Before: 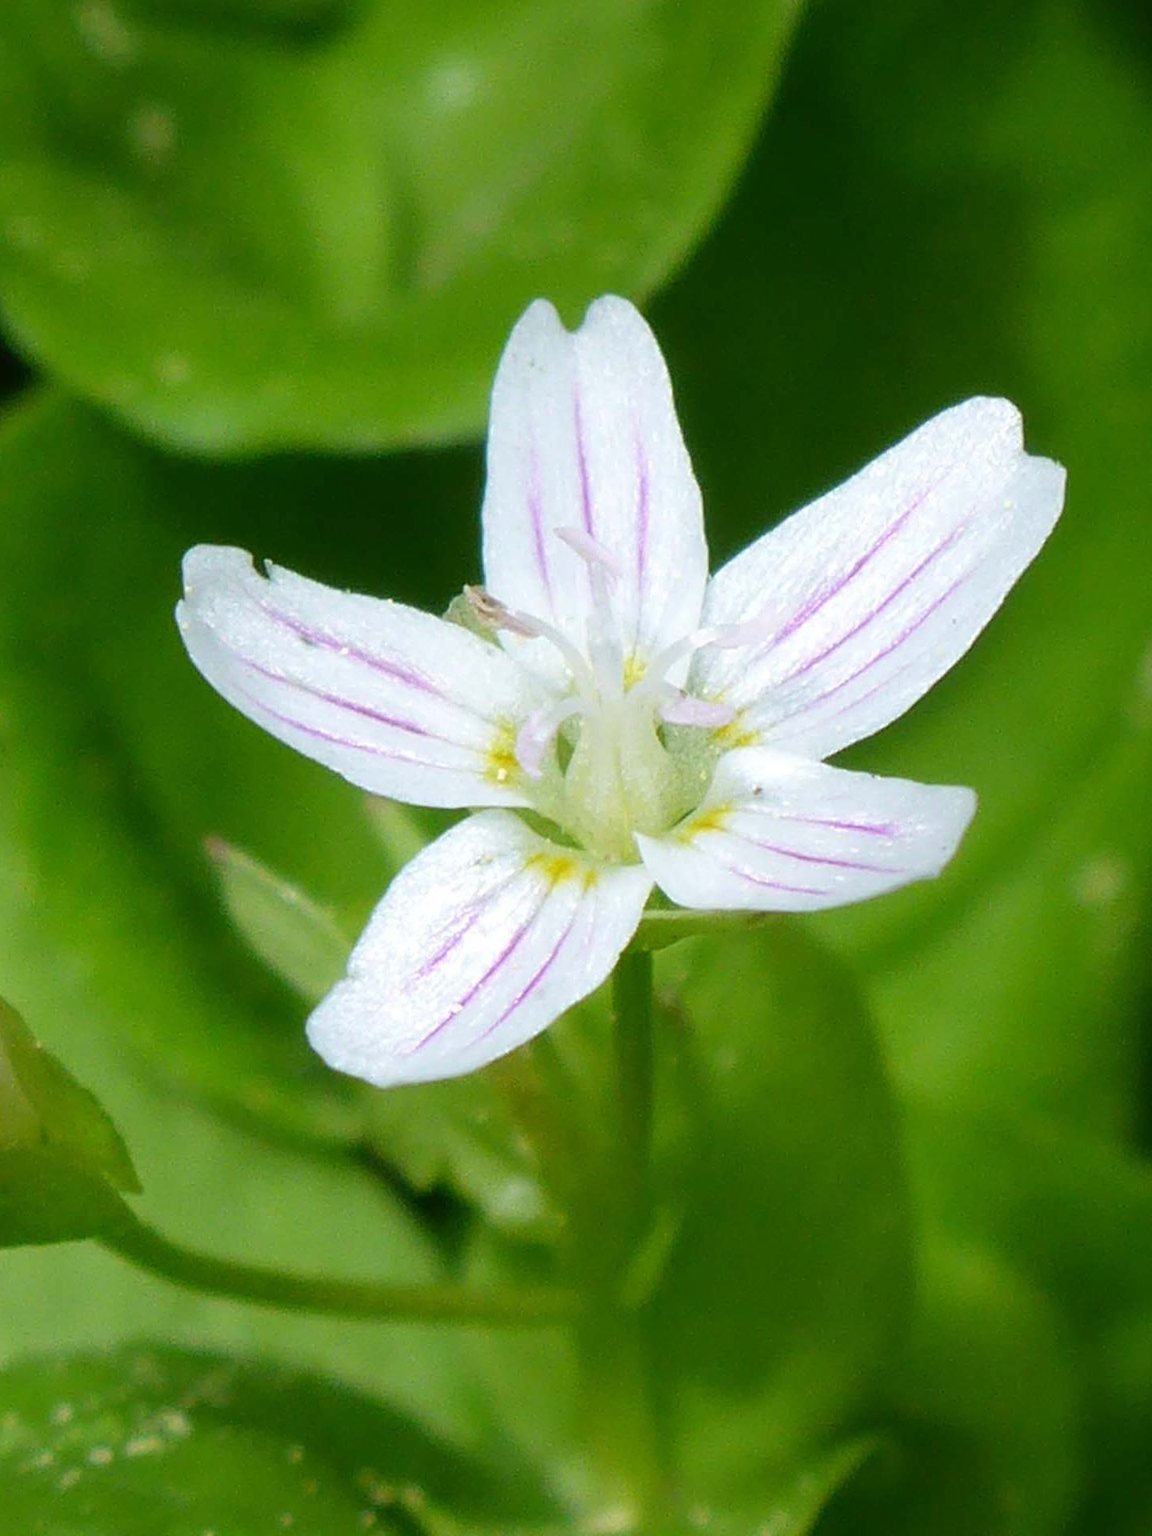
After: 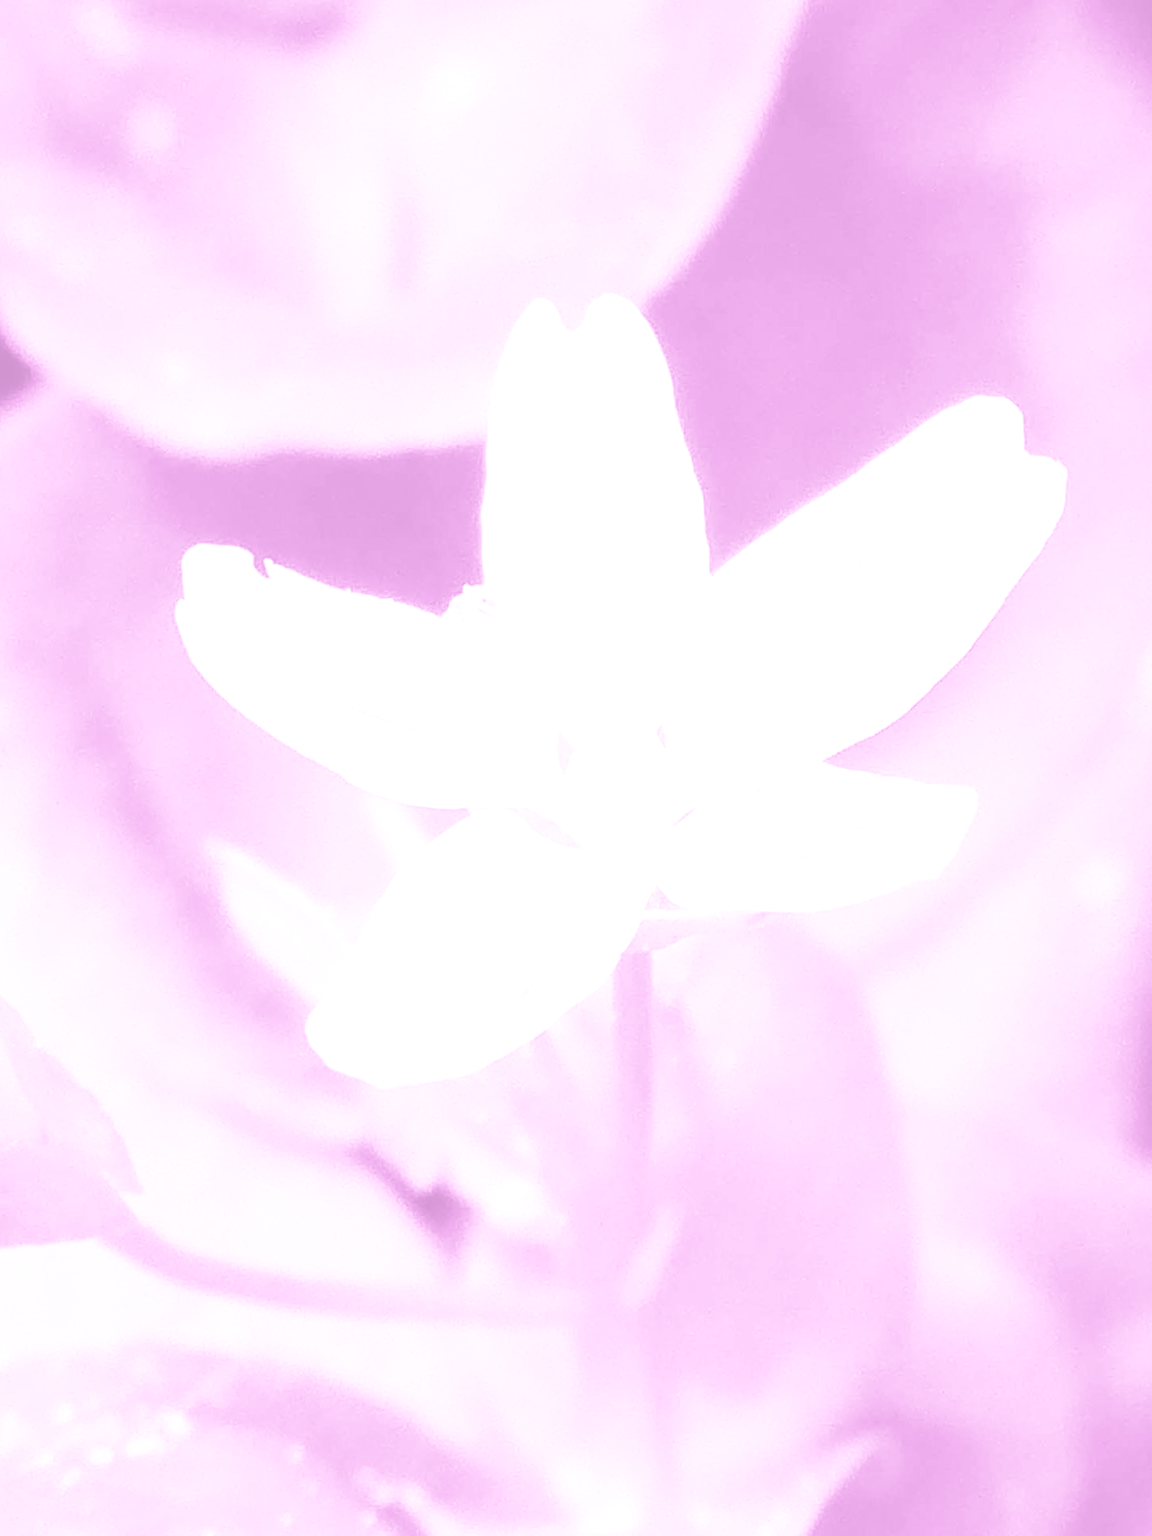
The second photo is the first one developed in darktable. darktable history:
split-toning: shadows › hue 183.6°, shadows › saturation 0.52, highlights › hue 0°, highlights › saturation 0
base curve: curves: ch0 [(0, 0) (0, 0.001) (0.001, 0.001) (0.004, 0.002) (0.007, 0.004) (0.015, 0.013) (0.033, 0.045) (0.052, 0.096) (0.075, 0.17) (0.099, 0.241) (0.163, 0.42) (0.219, 0.55) (0.259, 0.616) (0.327, 0.722) (0.365, 0.765) (0.522, 0.873) (0.547, 0.881) (0.689, 0.919) (0.826, 0.952) (1, 1)], preserve colors none
exposure: black level correction 0.001, exposure 0.675 EV, compensate highlight preservation false
colorize: hue 331.2°, saturation 75%, source mix 30.28%, lightness 70.52%, version 1
